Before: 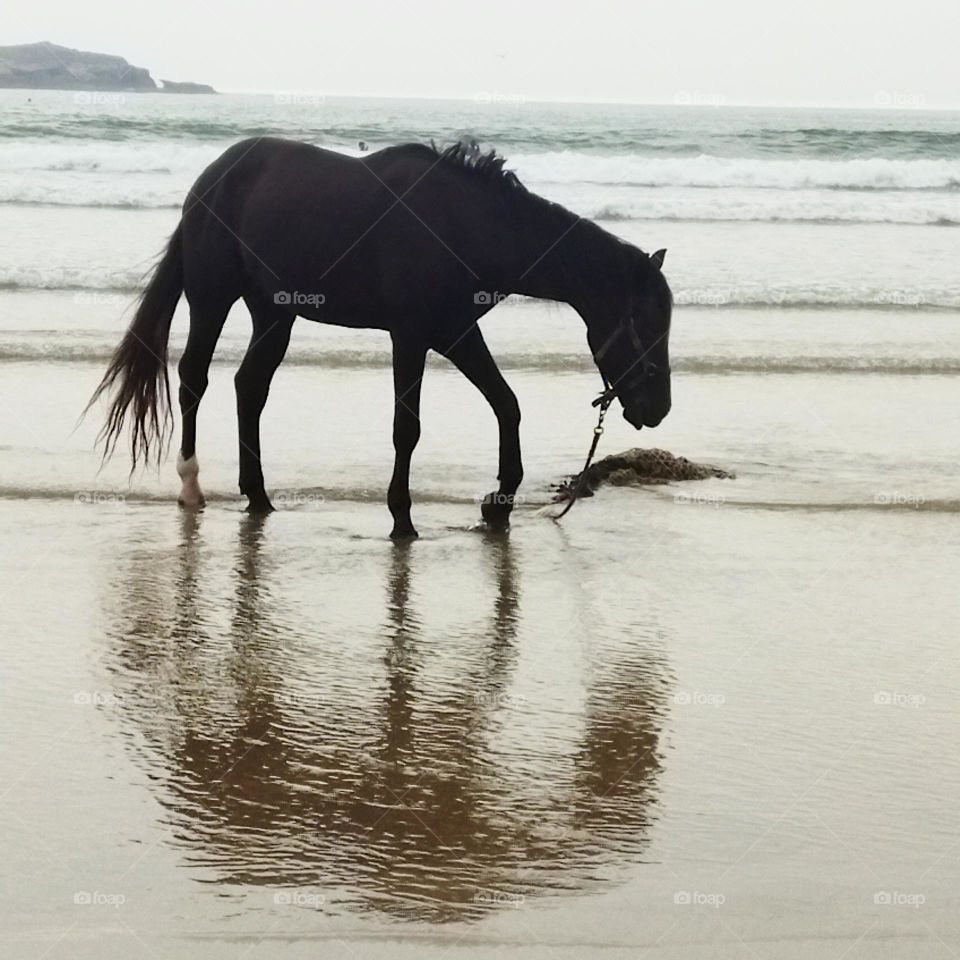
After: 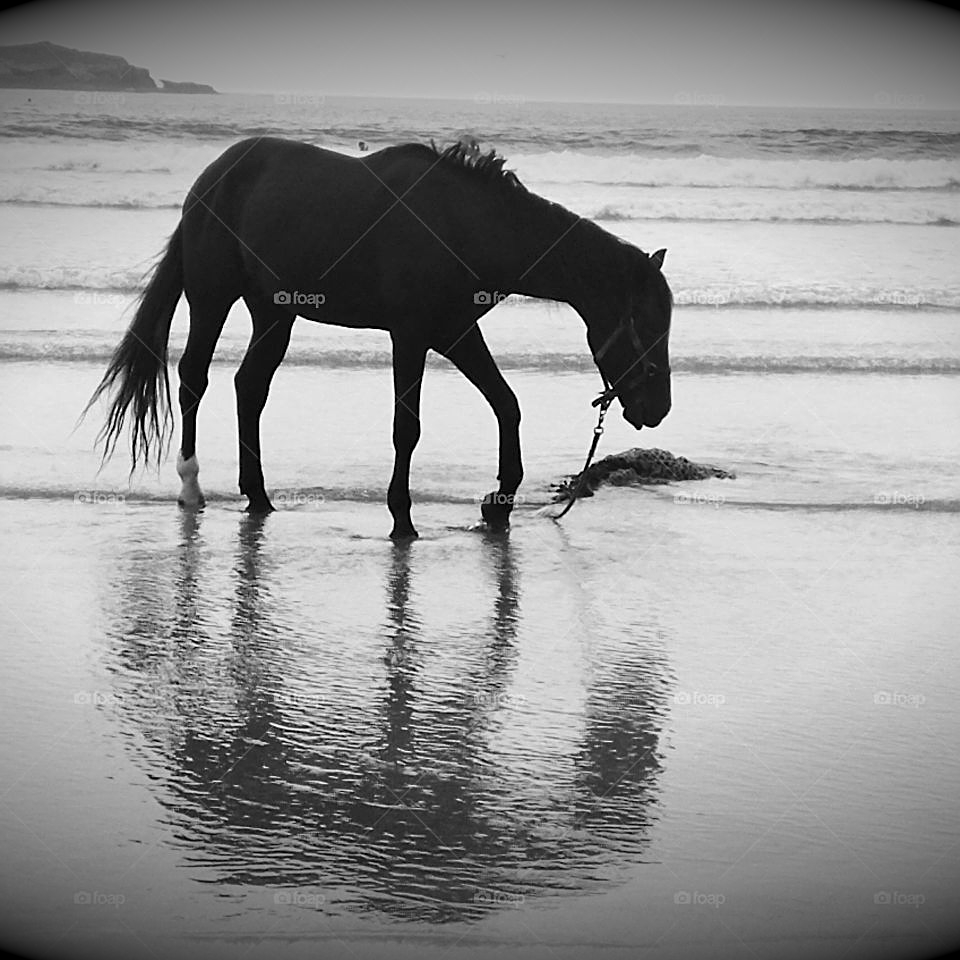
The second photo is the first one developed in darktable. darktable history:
tone equalizer: on, module defaults
monochrome: on, module defaults
vignetting: fall-off start 98.29%, fall-off radius 100%, brightness -1, saturation 0.5, width/height ratio 1.428
sharpen: on, module defaults
